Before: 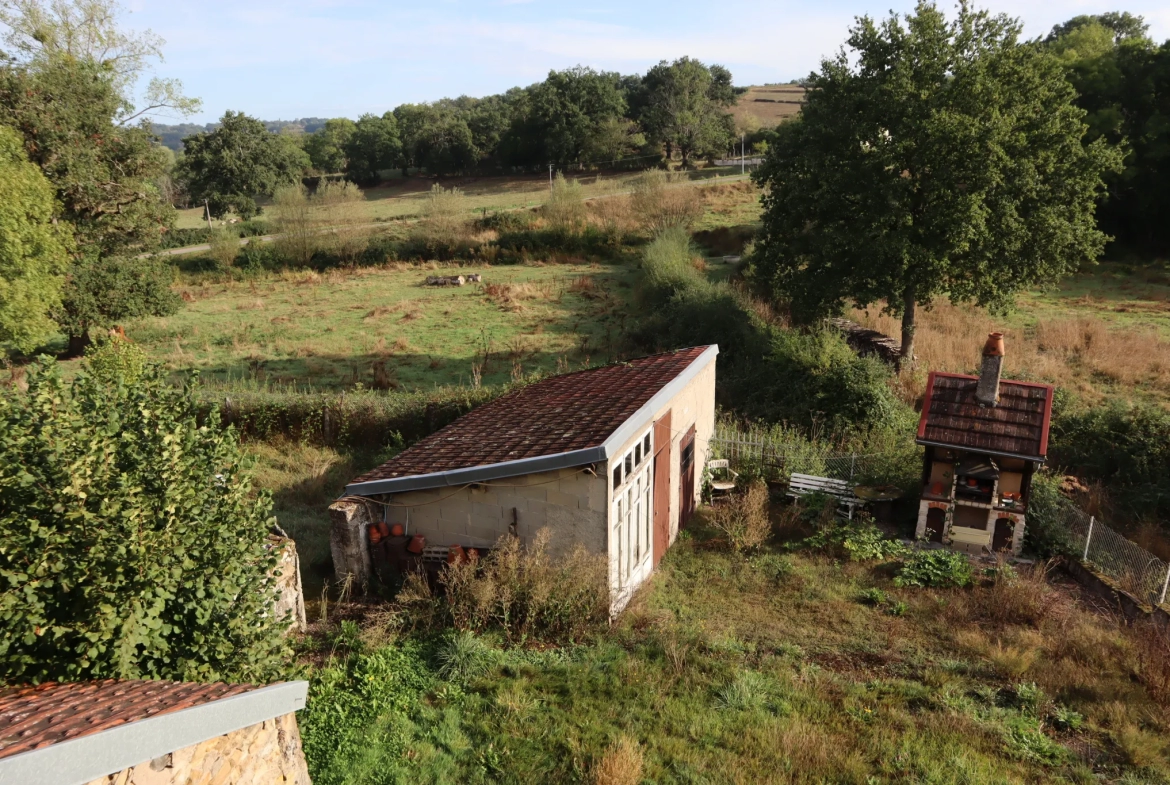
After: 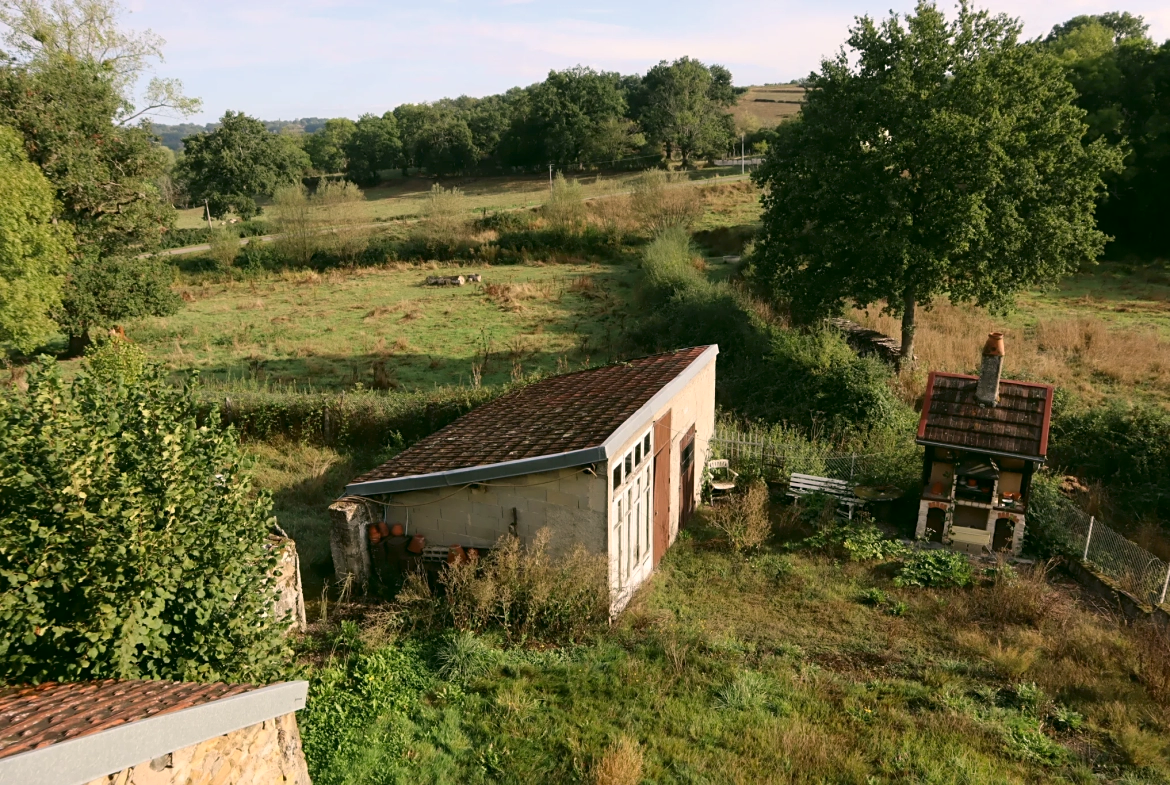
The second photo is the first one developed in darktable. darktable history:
color correction: highlights a* 4.61, highlights b* 4.94, shadows a* -7.82, shadows b* 4.82
sharpen: amount 0.2
